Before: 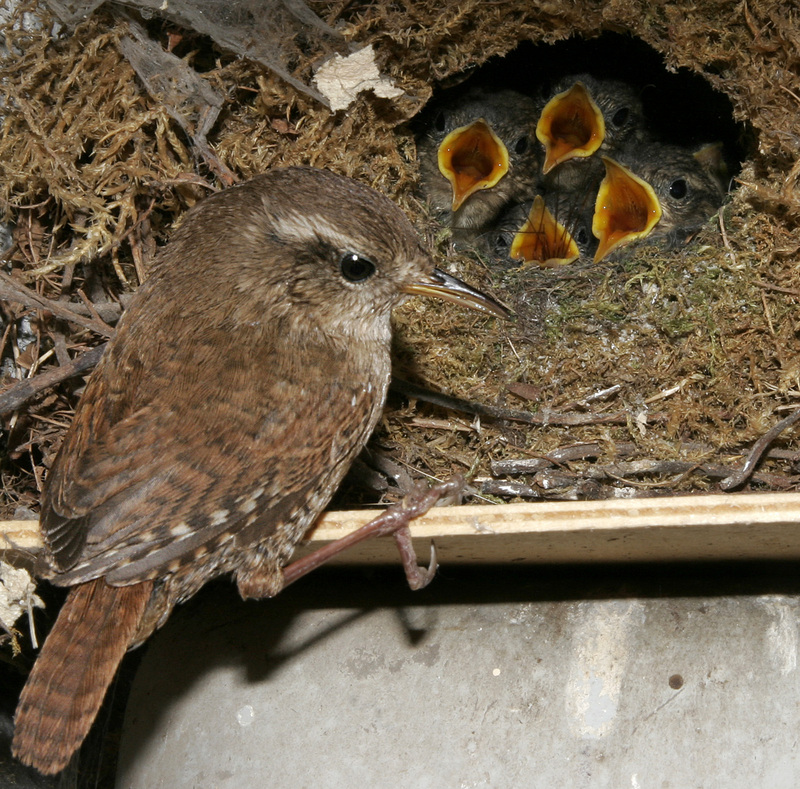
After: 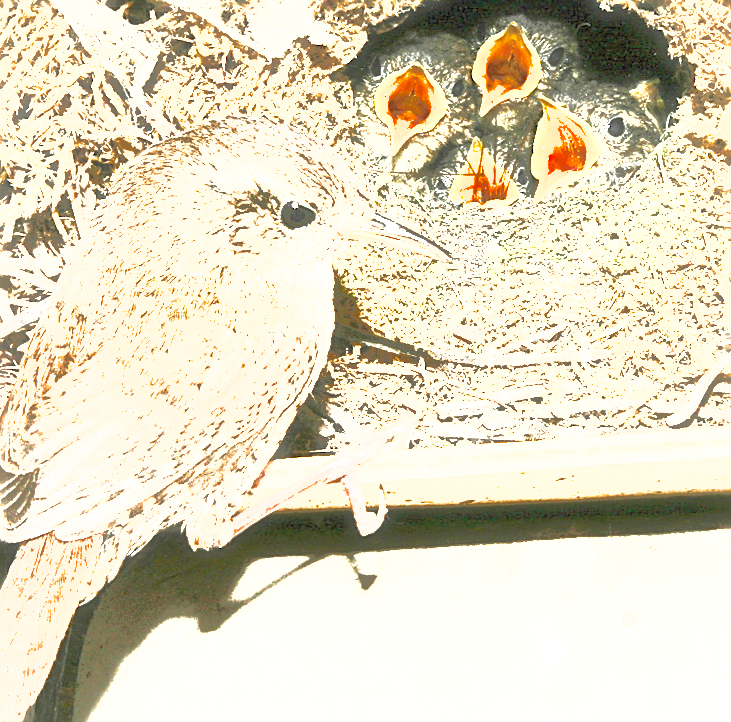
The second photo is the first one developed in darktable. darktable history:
sharpen: radius 2.611, amount 0.679
tone equalizer: mask exposure compensation -0.496 EV
crop and rotate: angle 1.7°, left 5.831%, top 5.679%
haze removal: strength -0.109, compatibility mode true, adaptive false
shadows and highlights: shadows 59.65, highlights -59.79
exposure: black level correction 0, exposure 4.029 EV, compensate highlight preservation false
color correction: highlights b* -0.036
